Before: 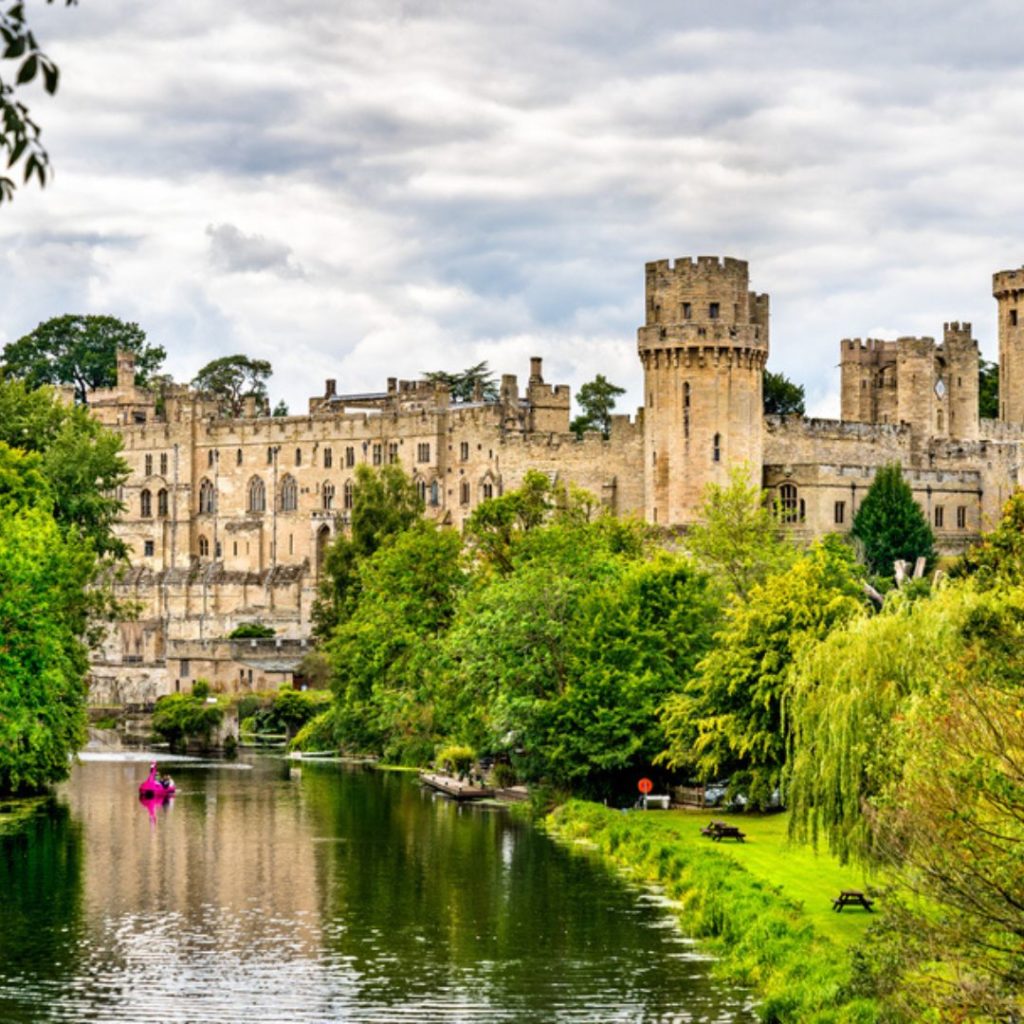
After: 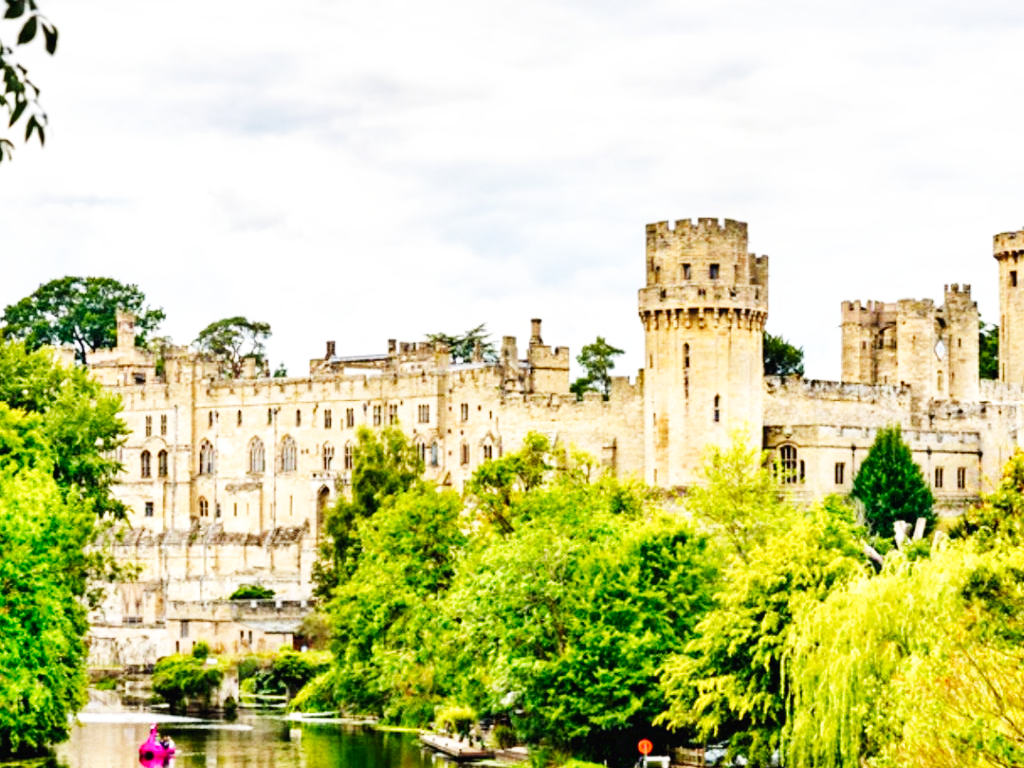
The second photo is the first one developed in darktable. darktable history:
crop: top 3.857%, bottom 21.132%
base curve: curves: ch0 [(0, 0.003) (0.001, 0.002) (0.006, 0.004) (0.02, 0.022) (0.048, 0.086) (0.094, 0.234) (0.162, 0.431) (0.258, 0.629) (0.385, 0.8) (0.548, 0.918) (0.751, 0.988) (1, 1)], preserve colors none
